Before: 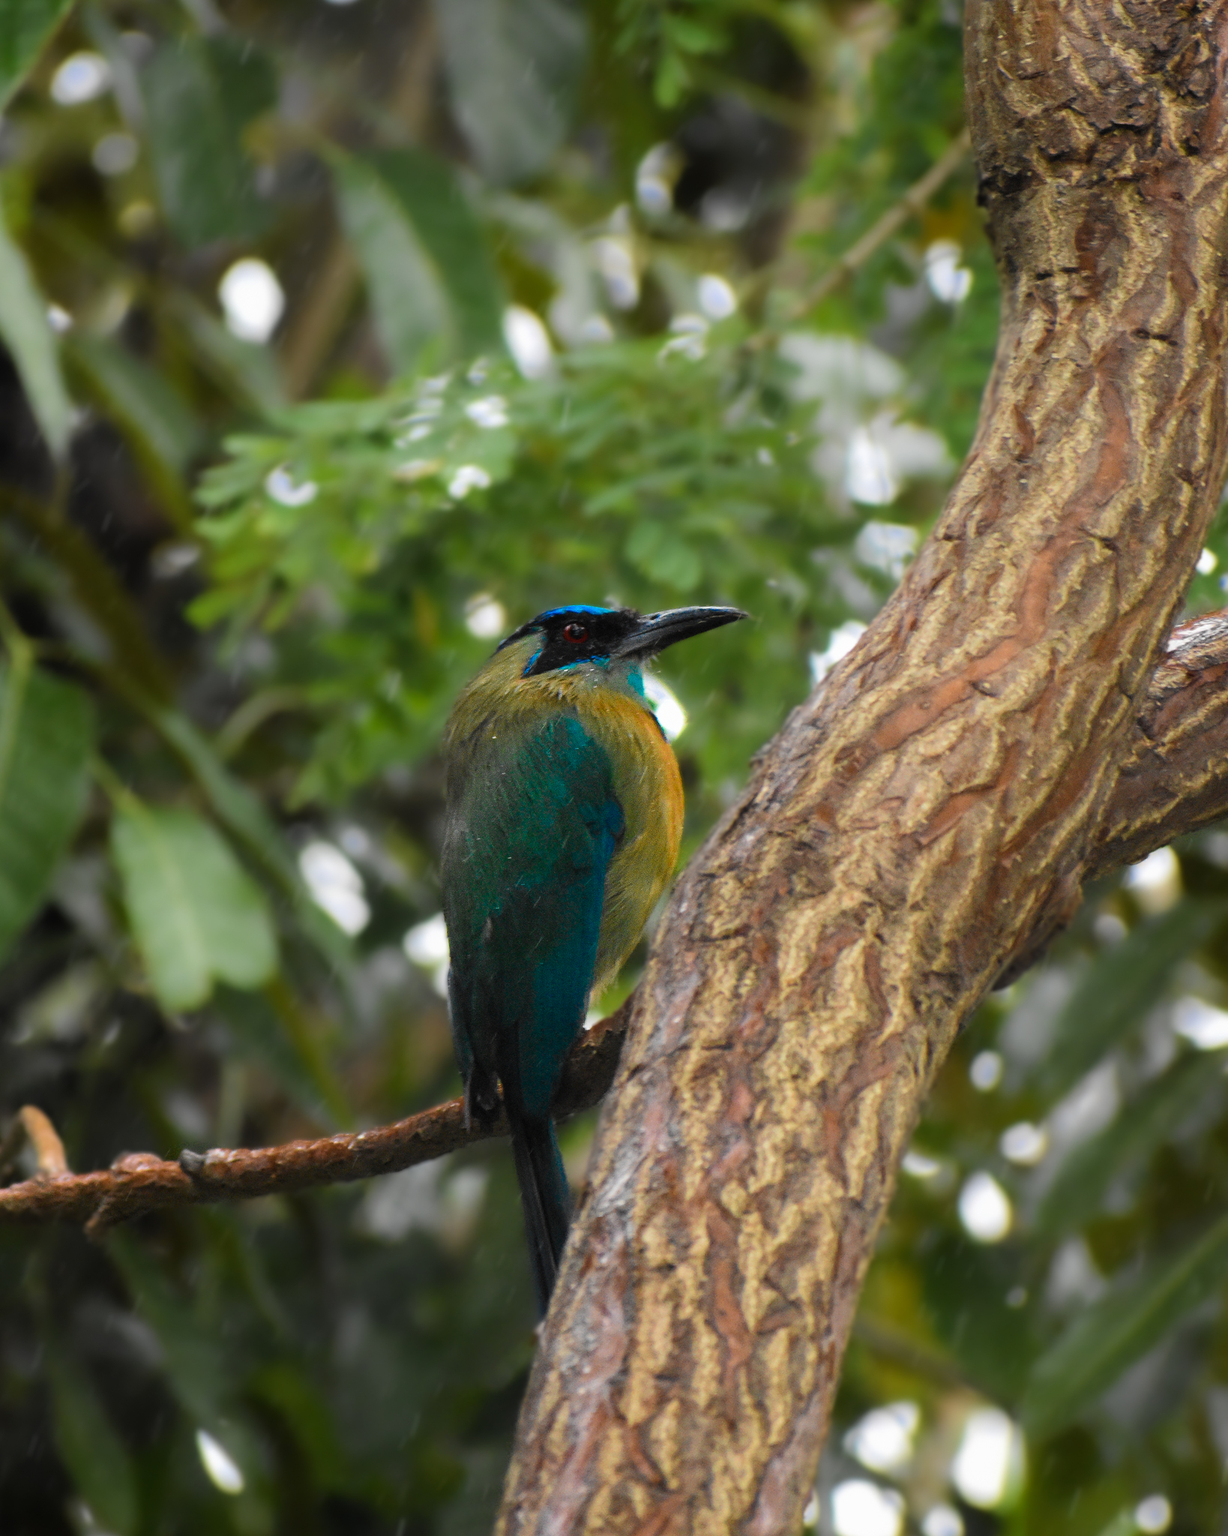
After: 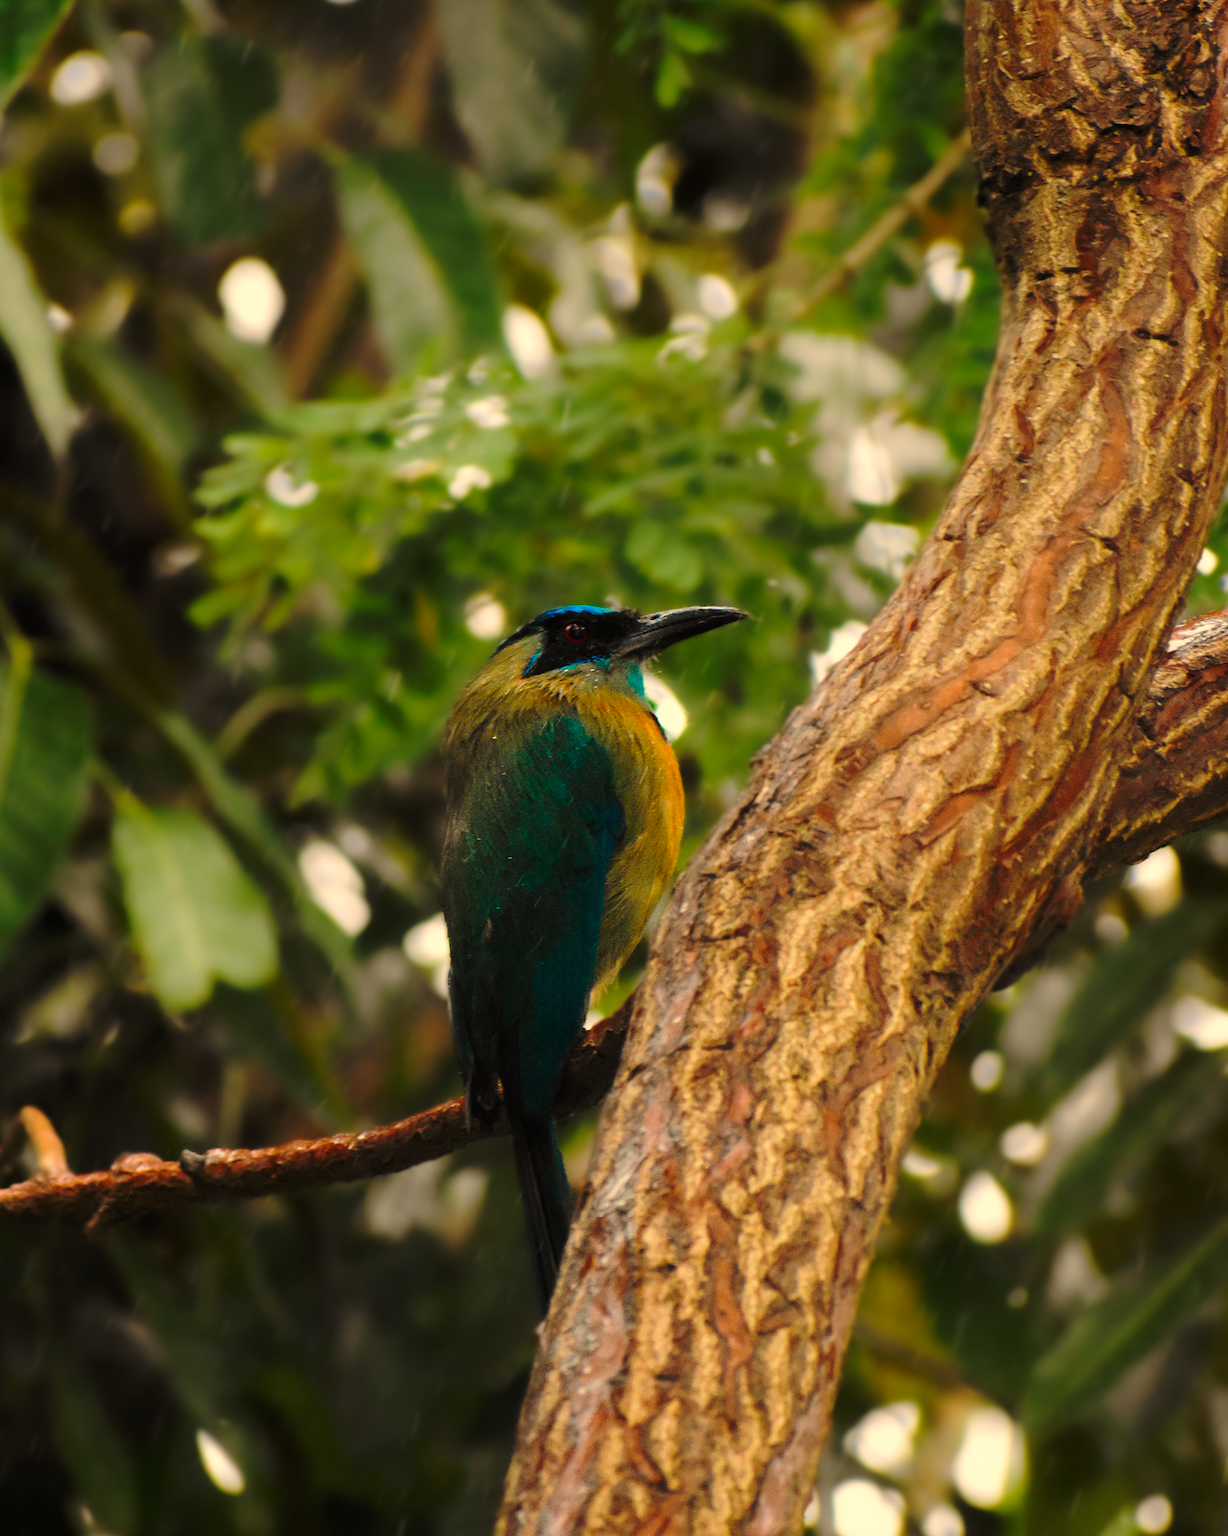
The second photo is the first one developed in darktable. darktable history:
white balance: red 1.138, green 0.996, blue 0.812
base curve: curves: ch0 [(0, 0) (0.073, 0.04) (0.157, 0.139) (0.492, 0.492) (0.758, 0.758) (1, 1)], preserve colors none
